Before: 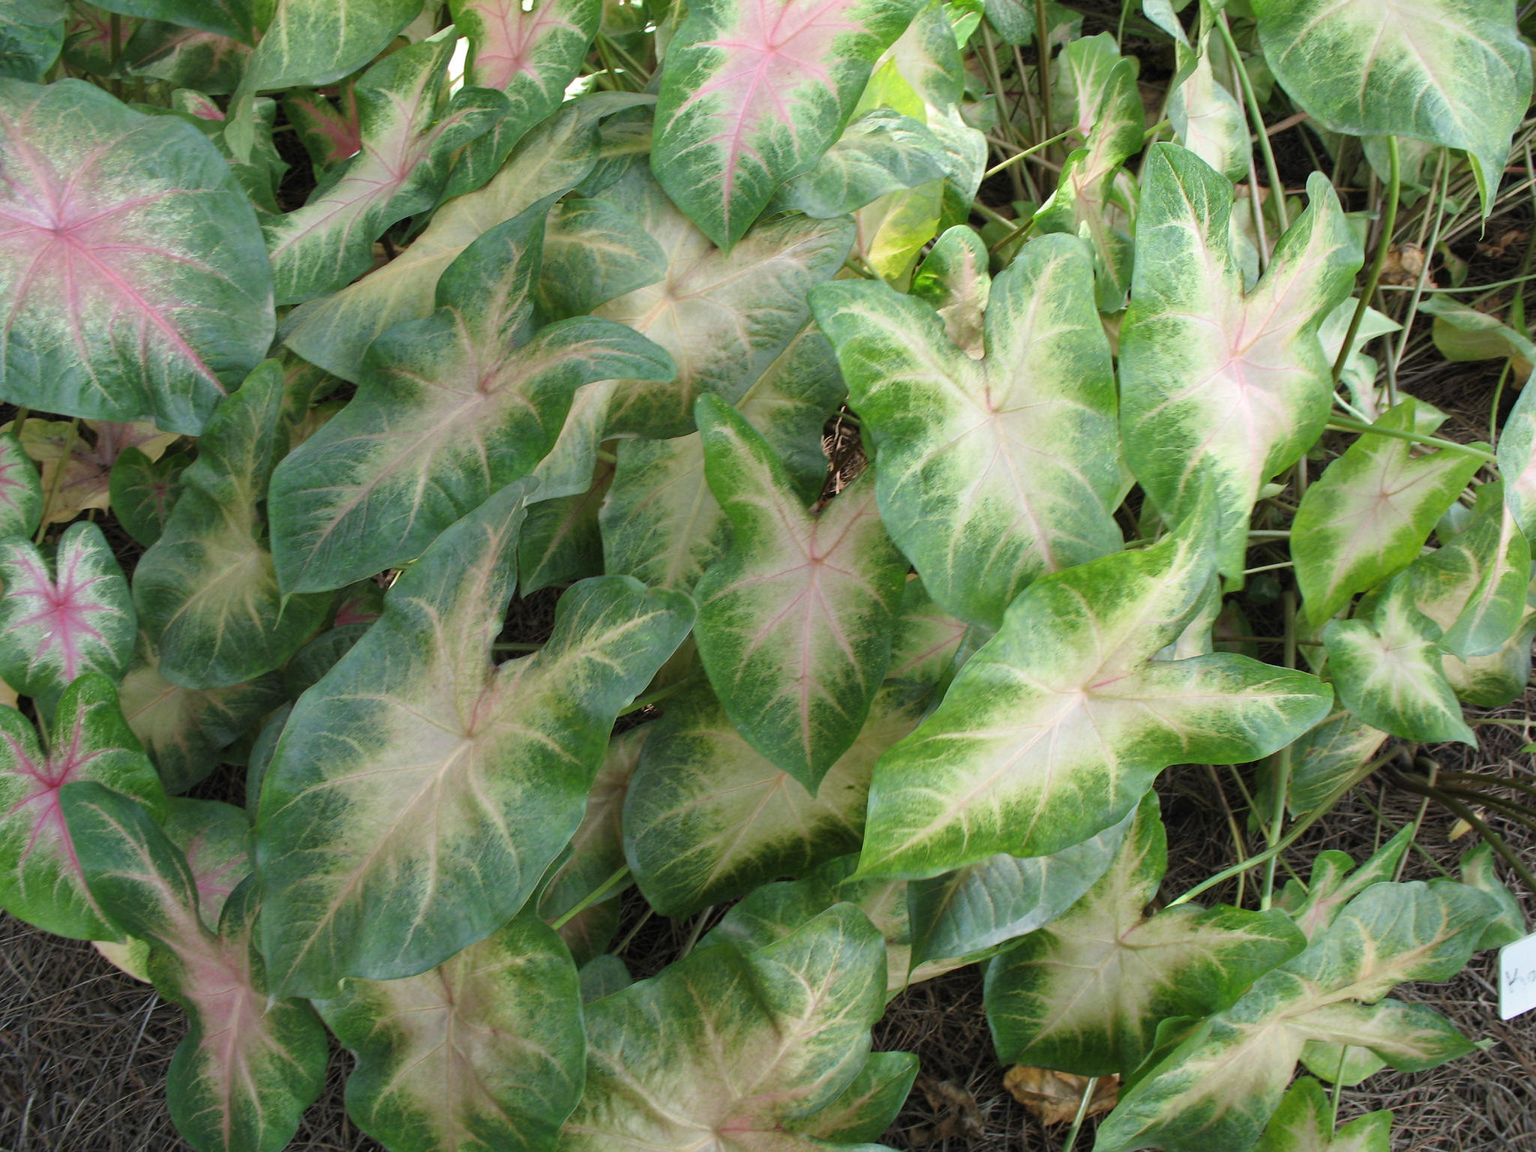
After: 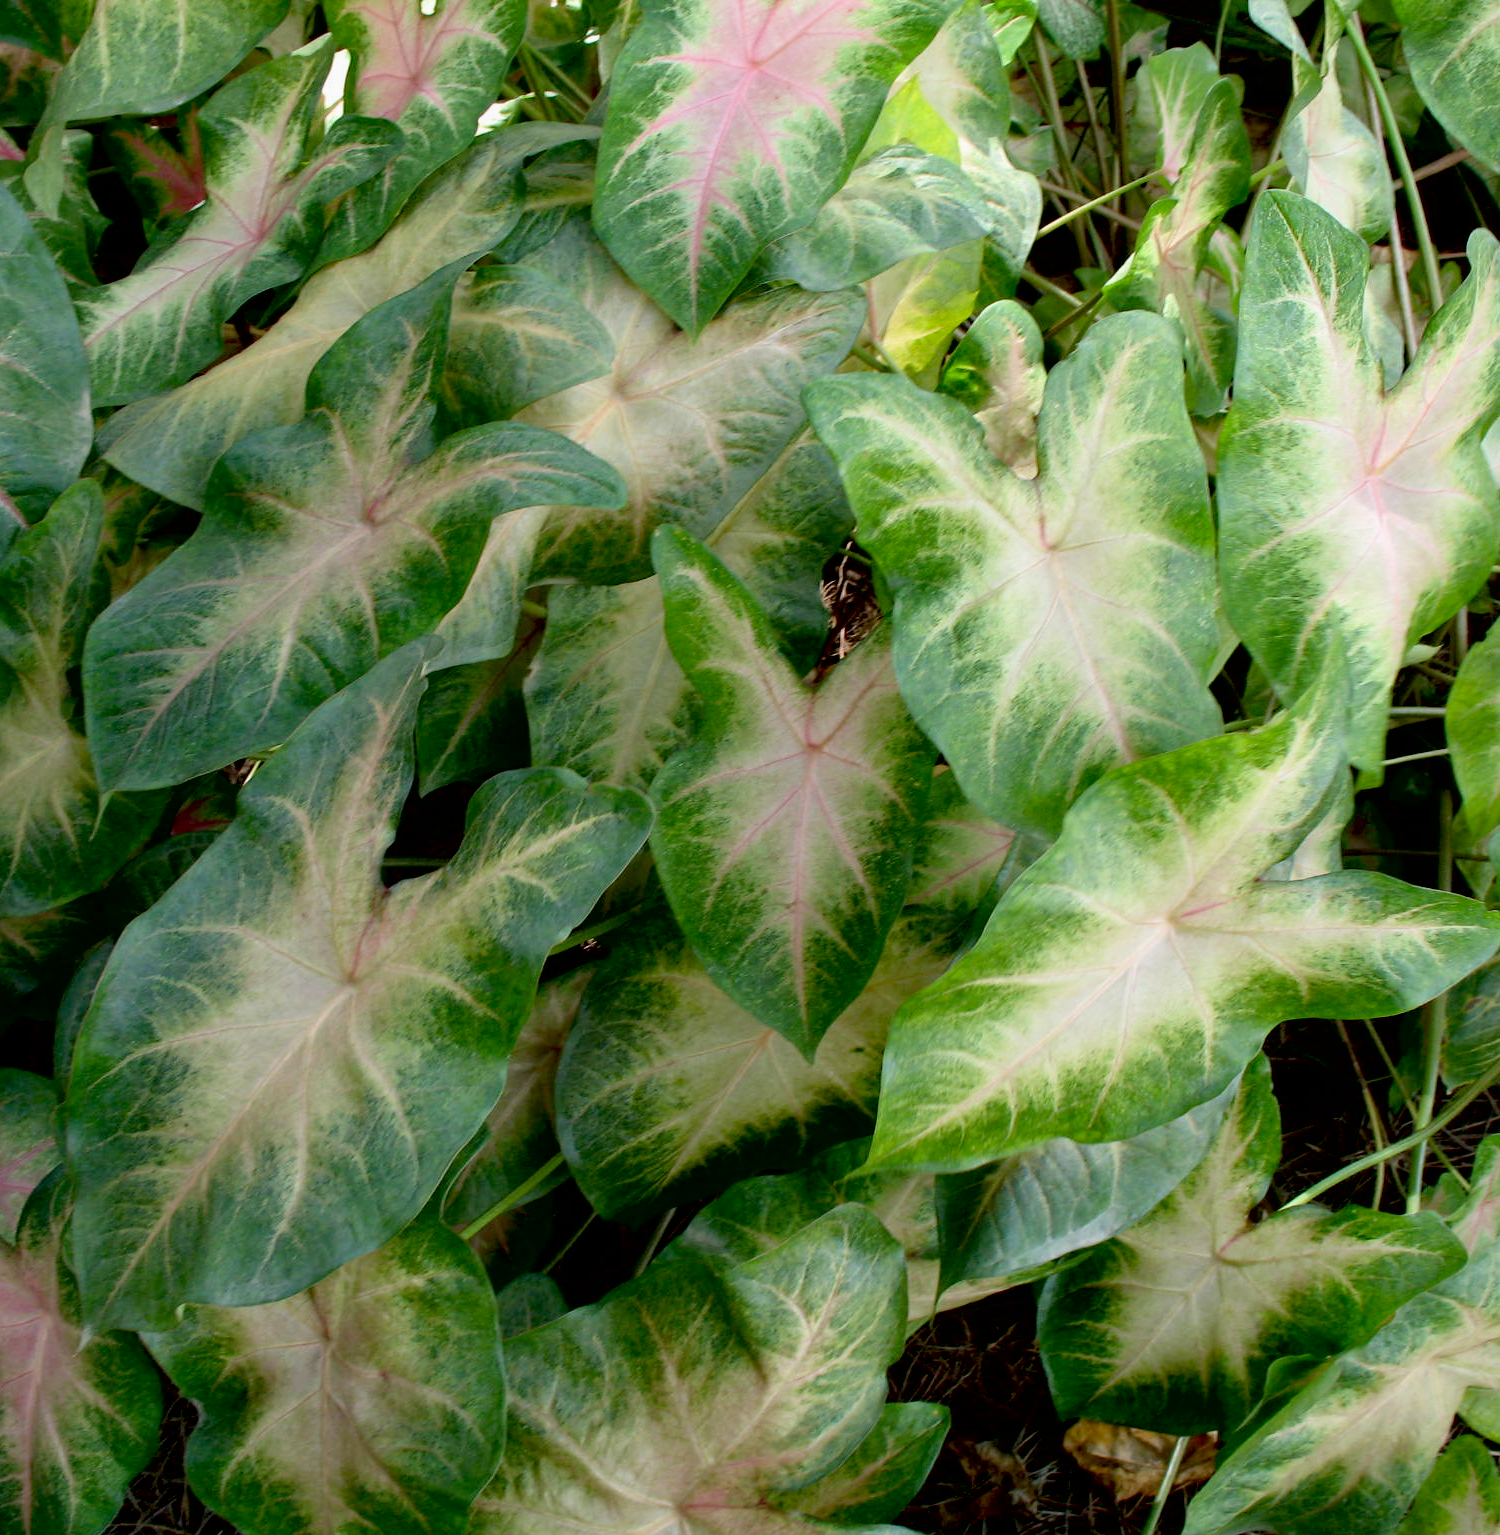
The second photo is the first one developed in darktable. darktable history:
contrast brightness saturation: contrast 0.08, saturation 0.02
crop: left 13.443%, right 13.31%
exposure: black level correction 0.029, exposure -0.073 EV, compensate highlight preservation false
